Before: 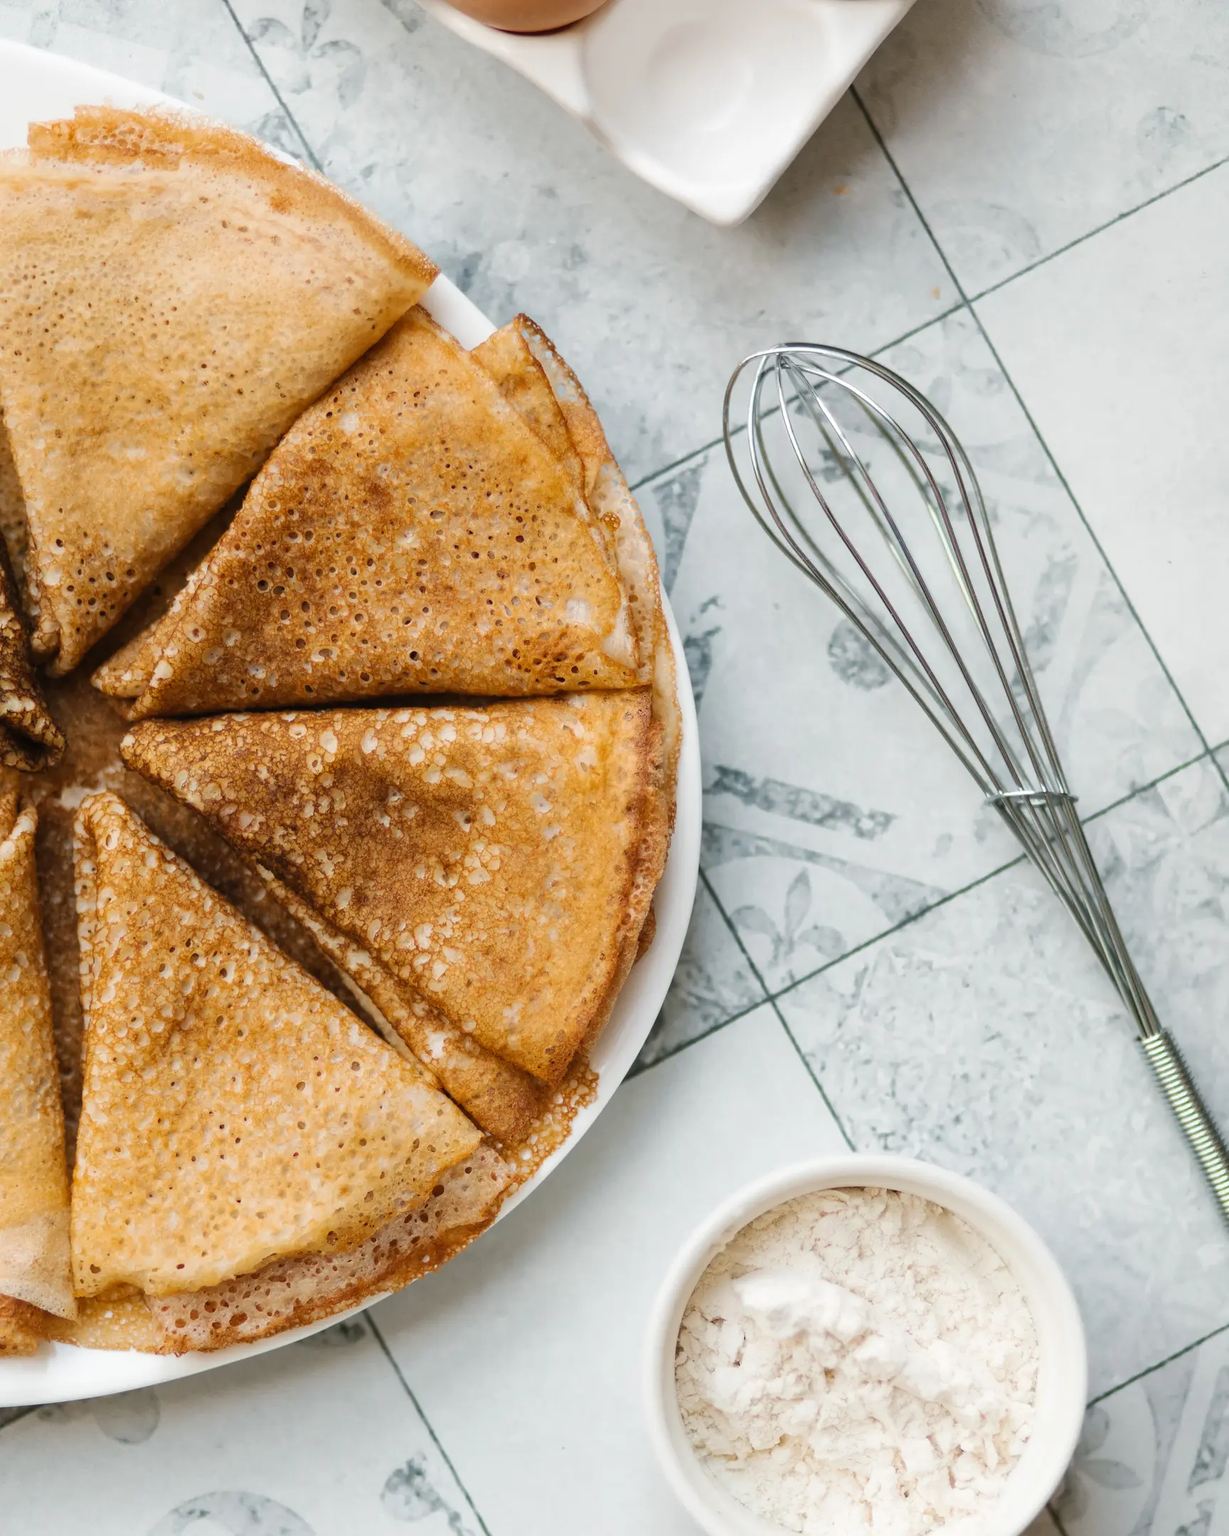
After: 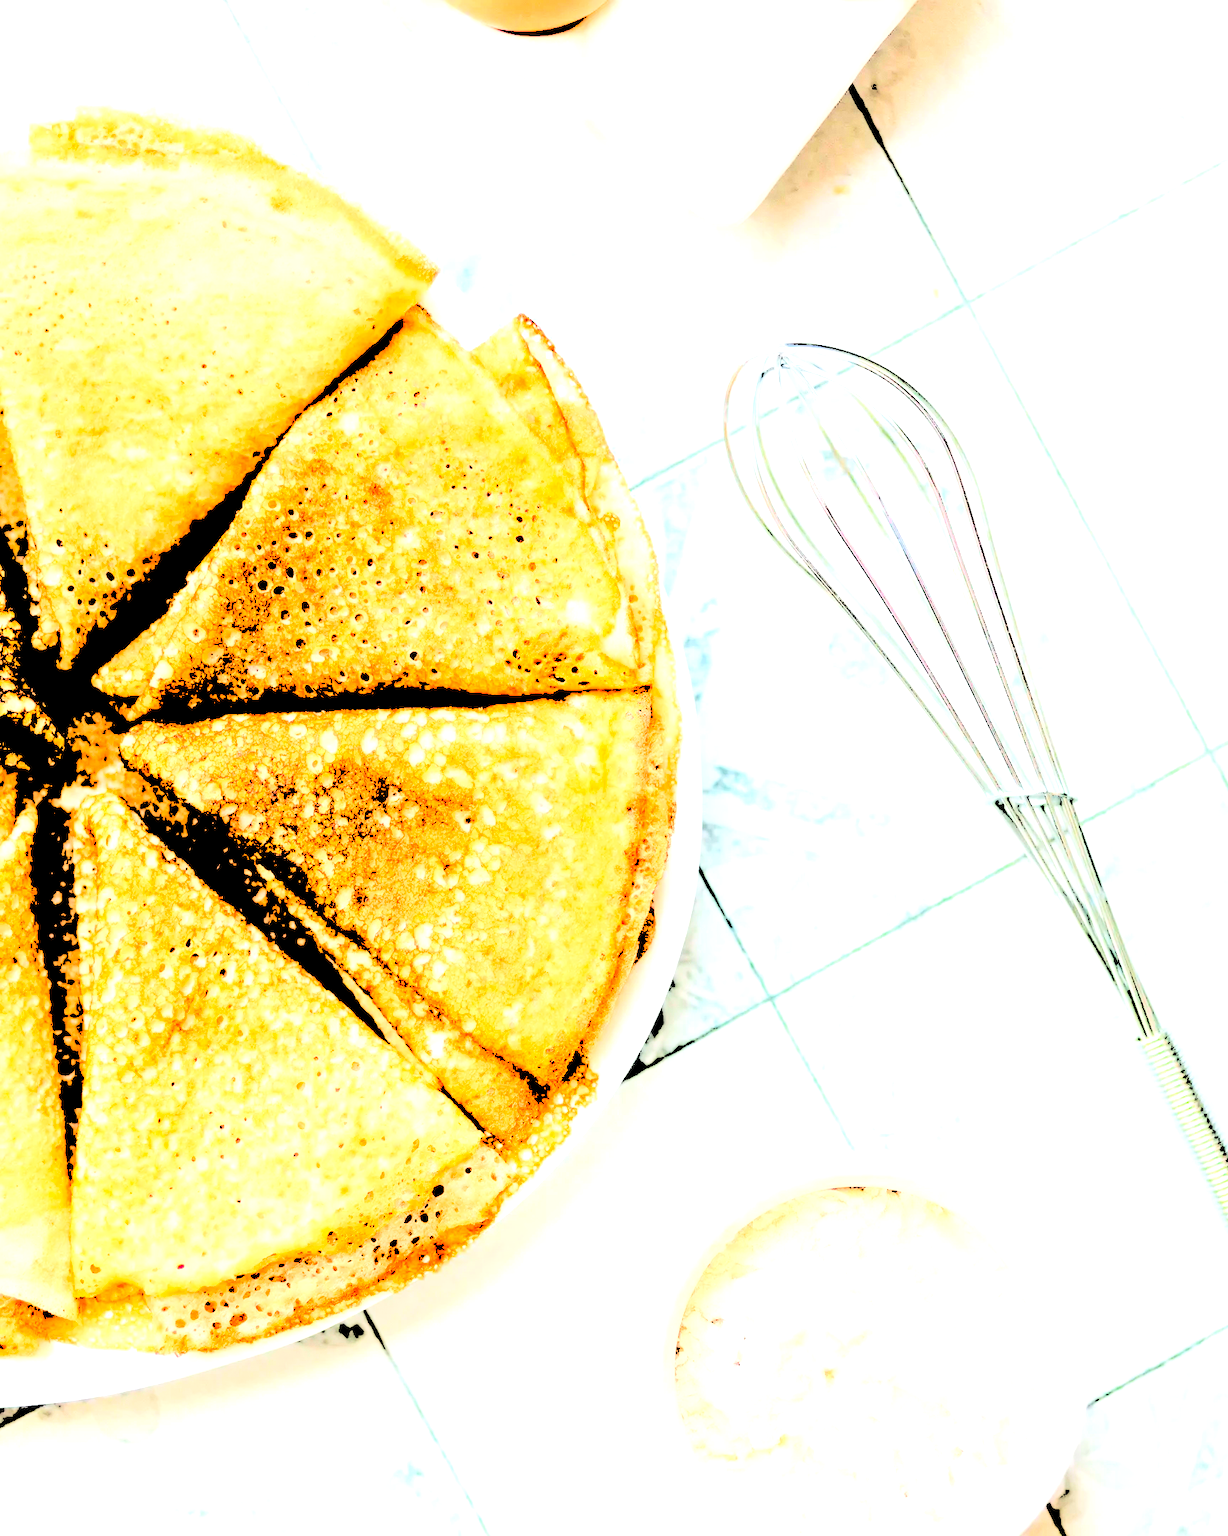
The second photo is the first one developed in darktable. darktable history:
levels: levels [0.246, 0.246, 0.506]
tone curve: curves: ch0 [(0, 0) (0.003, 0.003) (0.011, 0.011) (0.025, 0.025) (0.044, 0.044) (0.069, 0.069) (0.1, 0.099) (0.136, 0.135) (0.177, 0.176) (0.224, 0.223) (0.277, 0.275) (0.335, 0.333) (0.399, 0.396) (0.468, 0.465) (0.543, 0.541) (0.623, 0.622) (0.709, 0.708) (0.801, 0.8) (0.898, 0.897) (1, 1)], preserve colors none
contrast brightness saturation: brightness -0.09
grain: coarseness 0.09 ISO, strength 10%
